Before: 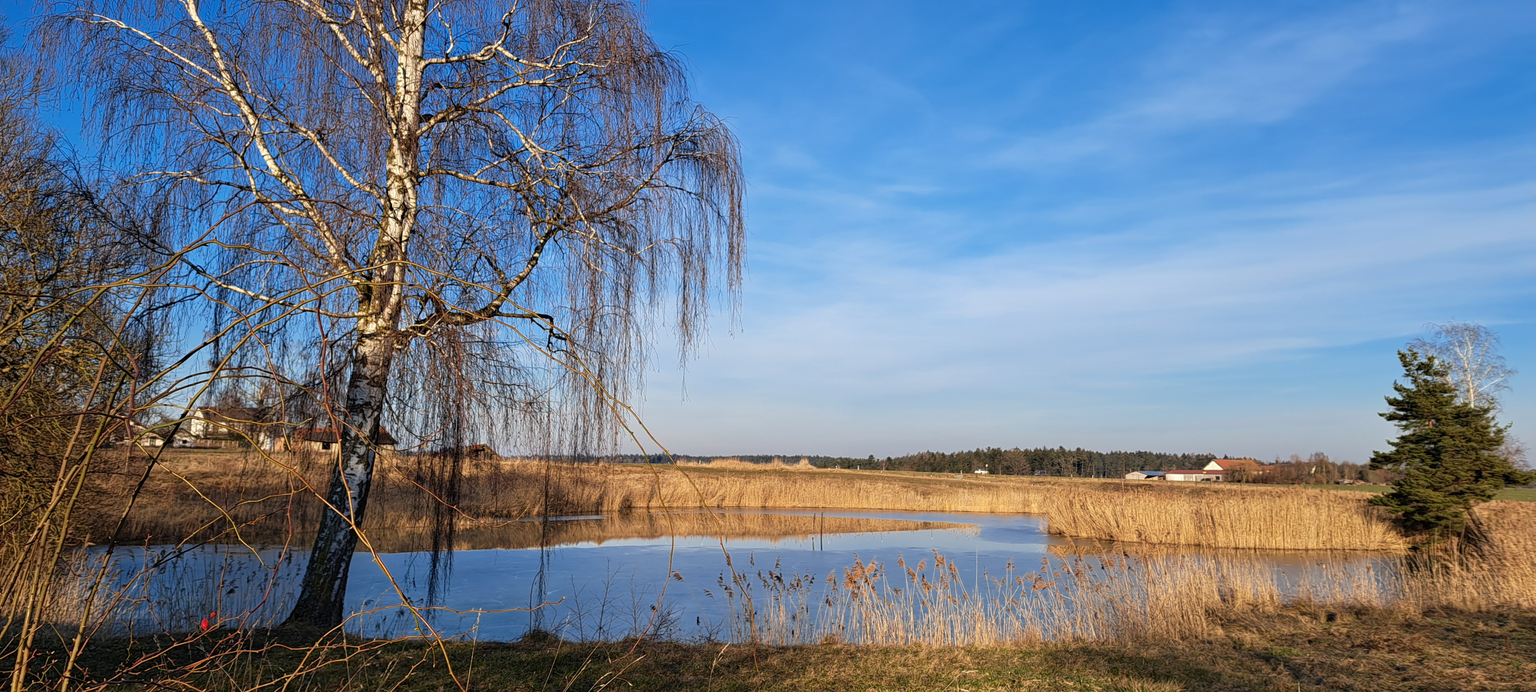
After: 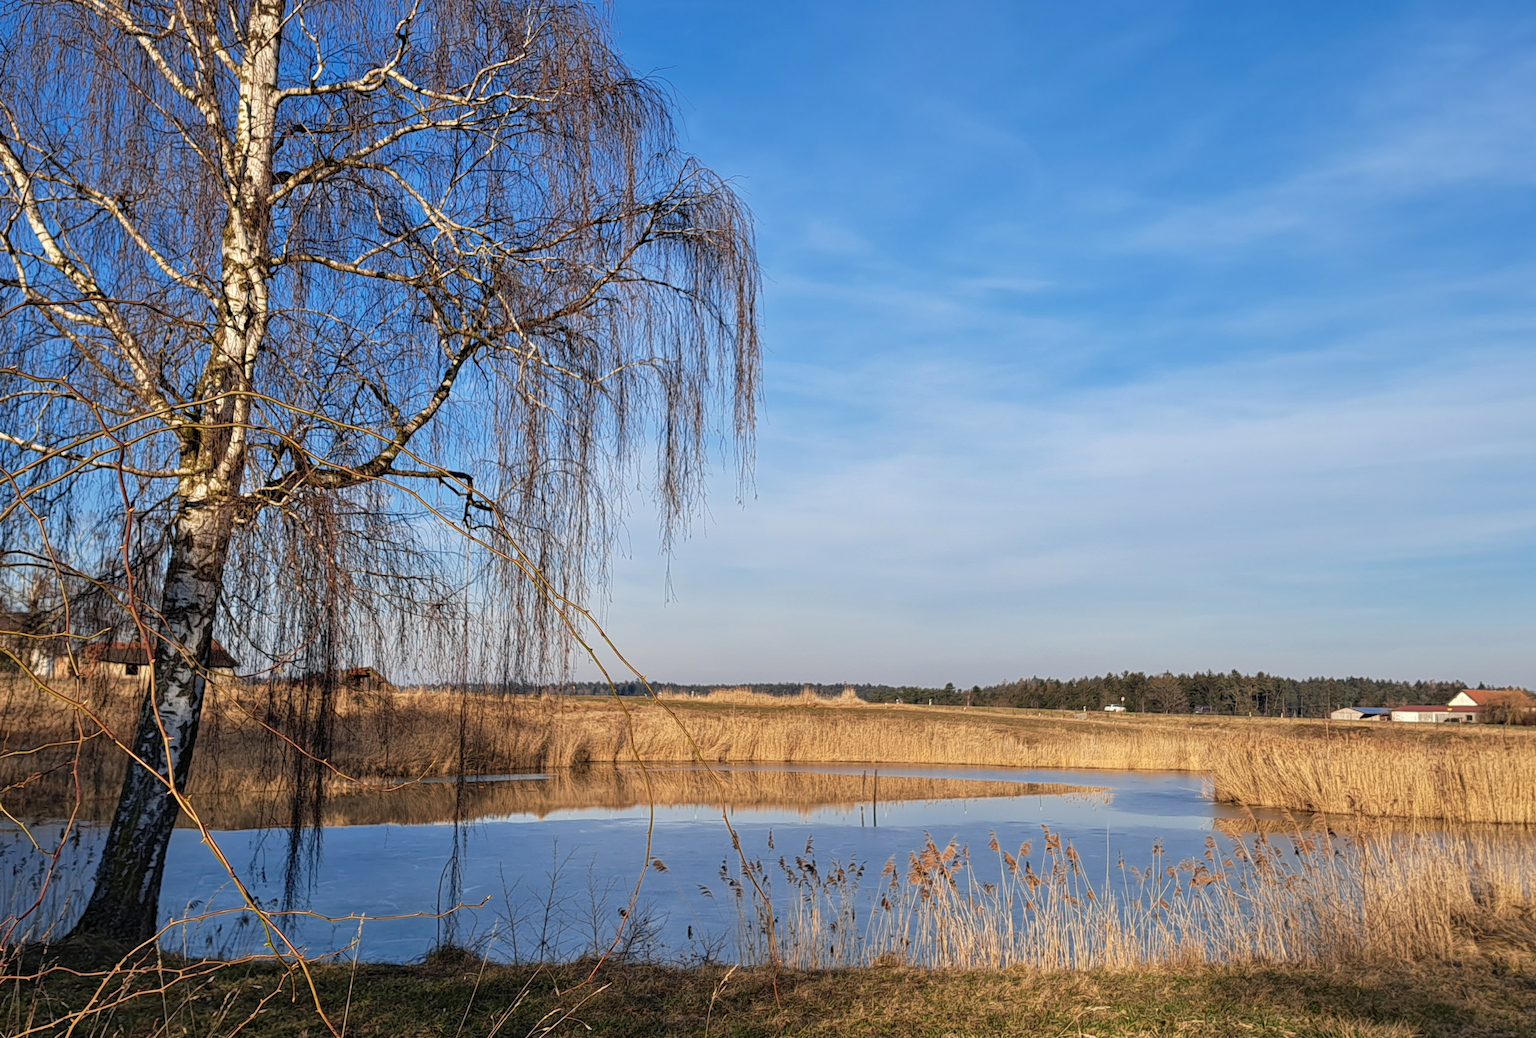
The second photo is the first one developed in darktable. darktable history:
crop and rotate: left 15.546%, right 17.787%
contrast brightness saturation: saturation -0.05
shadows and highlights: radius 125.46, shadows 30.51, highlights -30.51, low approximation 0.01, soften with gaussian
